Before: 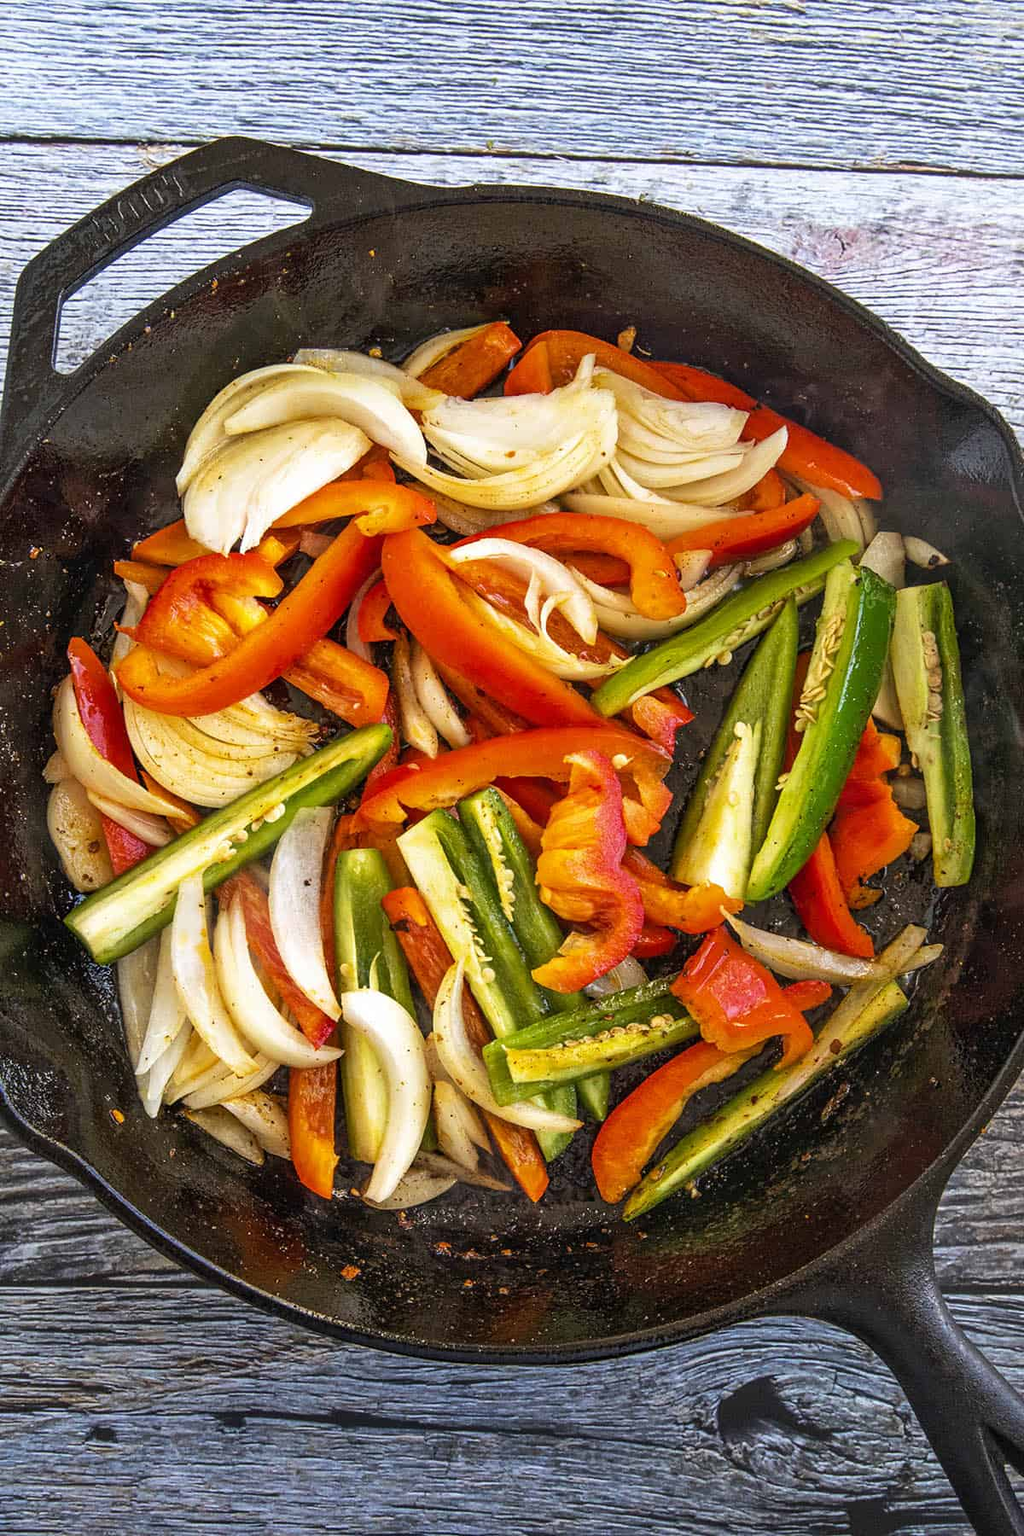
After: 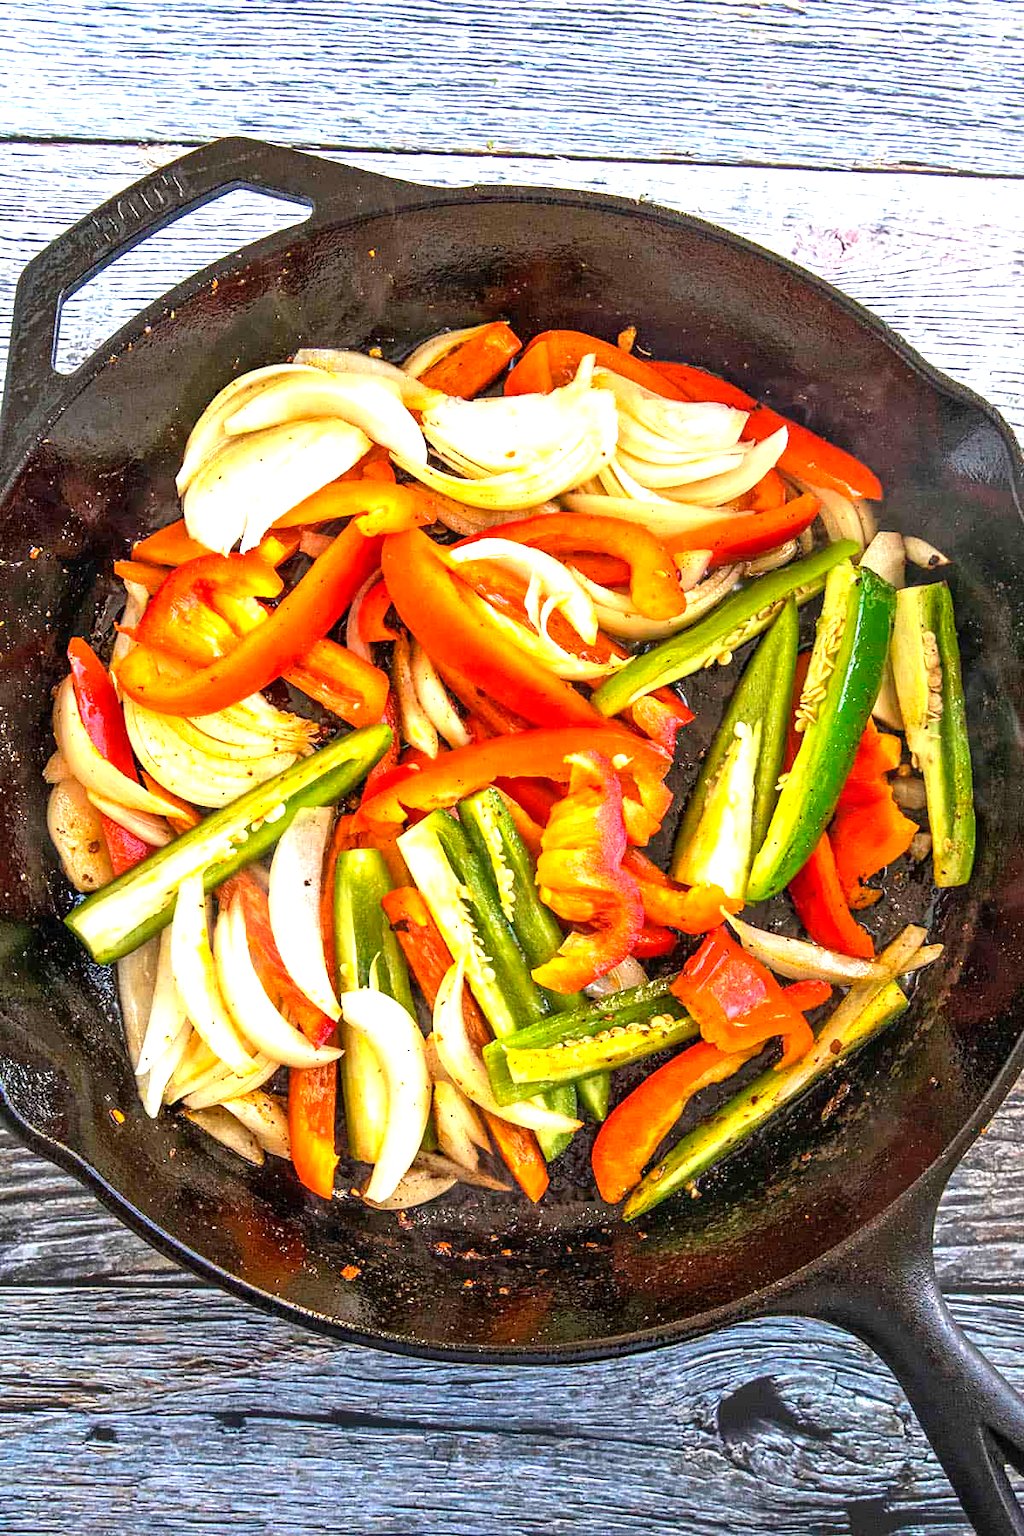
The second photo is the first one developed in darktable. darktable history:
exposure: exposure 0.995 EV, compensate highlight preservation false
